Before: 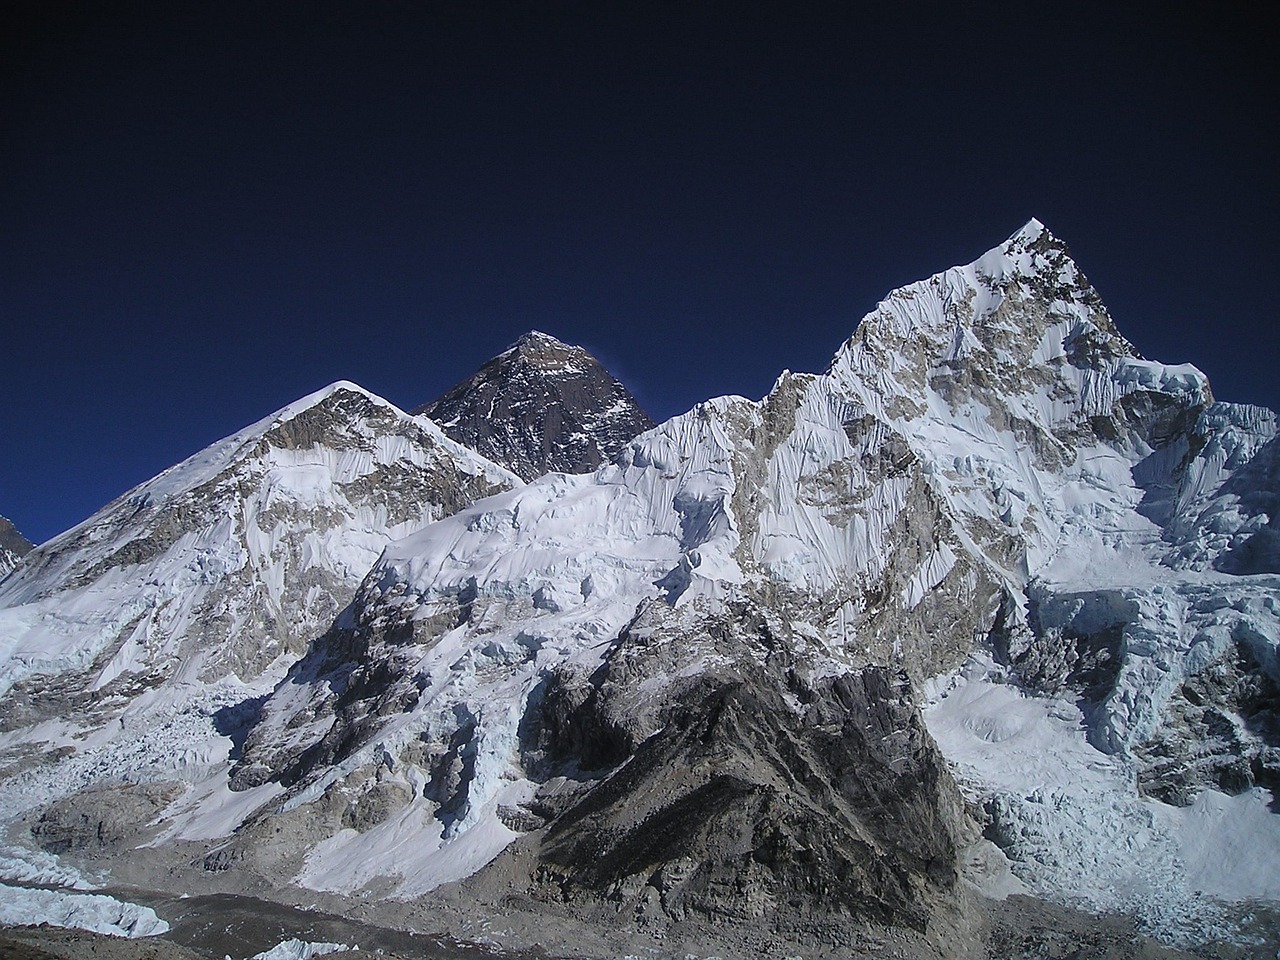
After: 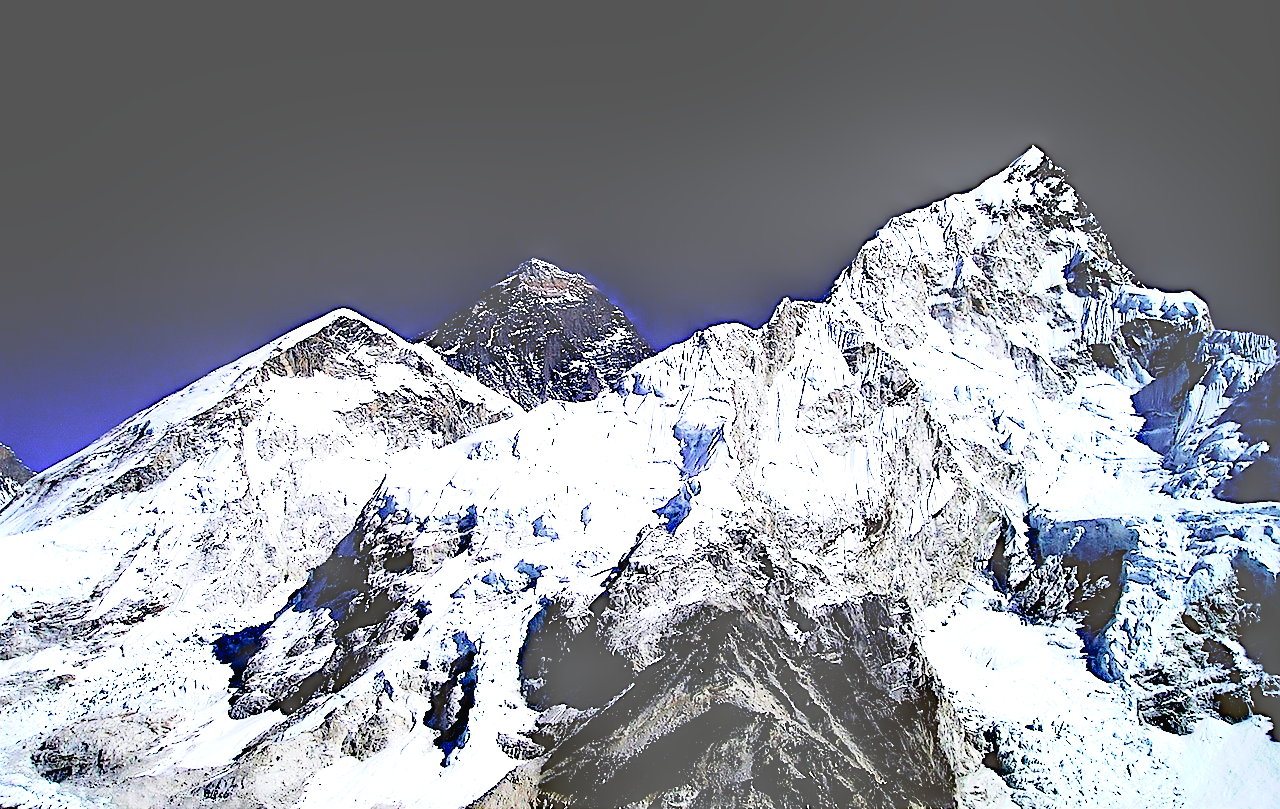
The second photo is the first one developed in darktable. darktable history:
tone equalizer: -8 EV -0.741 EV, -7 EV -0.731 EV, -6 EV -0.6 EV, -5 EV -0.41 EV, -3 EV 0.399 EV, -2 EV 0.6 EV, -1 EV 0.676 EV, +0 EV 0.753 EV
exposure: exposure 0.03 EV, compensate highlight preservation false
crop: top 7.598%, bottom 8.069%
levels: levels [0, 0.492, 0.984]
contrast brightness saturation: contrast 0.141, brightness 0.209
tone curve: curves: ch0 [(0, 0.021) (0.049, 0.044) (0.152, 0.14) (0.328, 0.377) (0.473, 0.543) (0.641, 0.705) (0.85, 0.894) (1, 0.969)]; ch1 [(0, 0) (0.302, 0.331) (0.433, 0.432) (0.472, 0.47) (0.502, 0.503) (0.527, 0.516) (0.564, 0.573) (0.614, 0.626) (0.677, 0.701) (0.859, 0.885) (1, 1)]; ch2 [(0, 0) (0.33, 0.301) (0.447, 0.44) (0.487, 0.496) (0.502, 0.516) (0.535, 0.563) (0.565, 0.597) (0.608, 0.641) (1, 1)], preserve colors none
base curve: curves: ch0 [(0, 0.036) (0.083, 0.04) (0.804, 1)], fusion 1, preserve colors none
